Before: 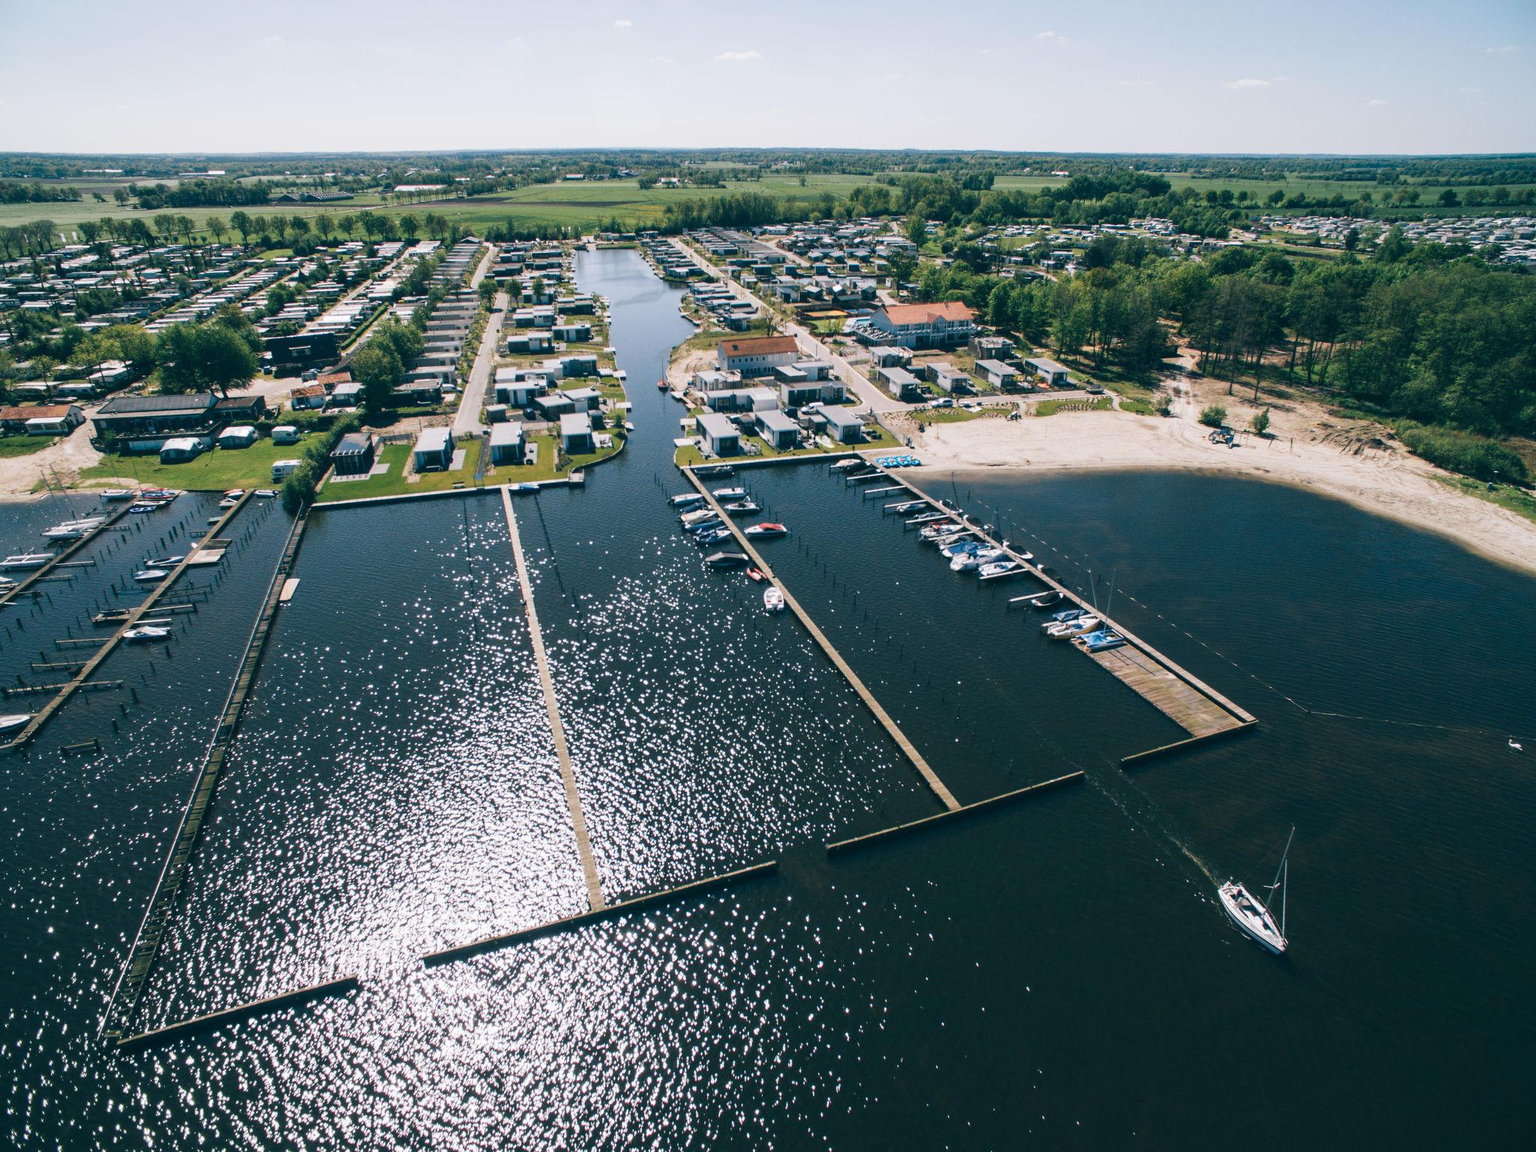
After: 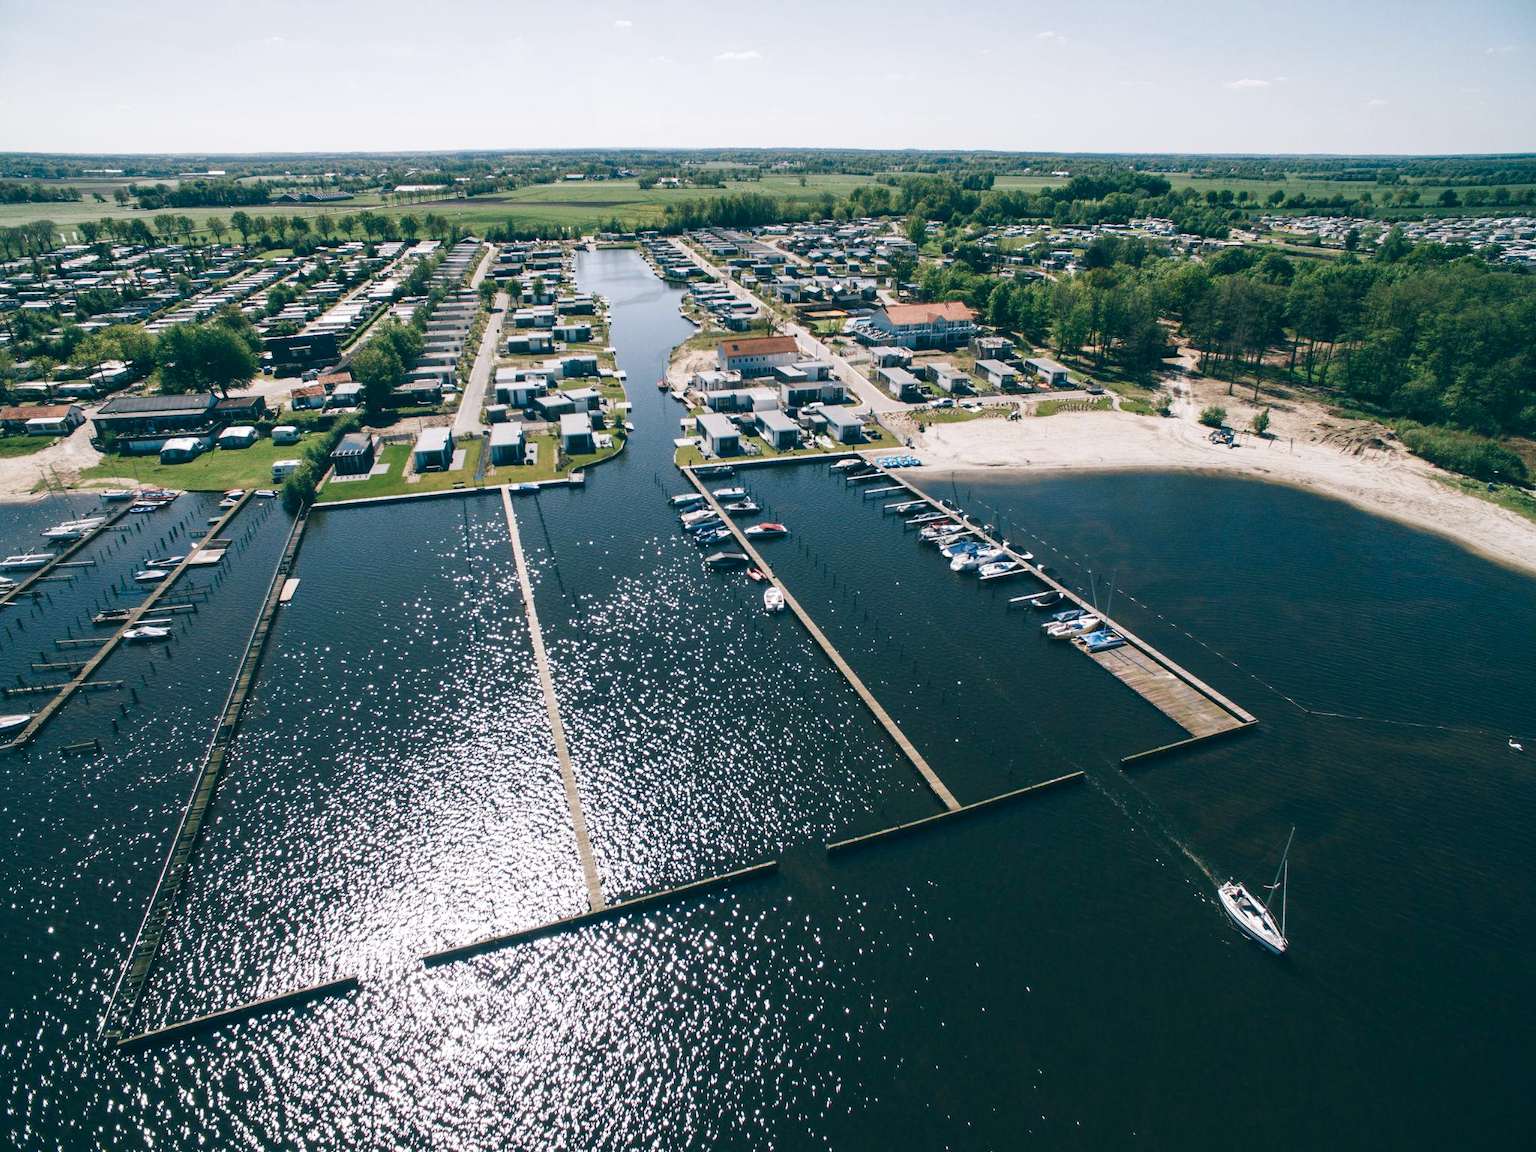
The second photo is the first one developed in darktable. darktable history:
exposure: exposure 0.126 EV, compensate exposure bias true, compensate highlight preservation false
color balance rgb: perceptual saturation grading › global saturation 0.707%, perceptual saturation grading › highlights -32.348%, perceptual saturation grading › mid-tones 5.898%, perceptual saturation grading › shadows 17.129%
